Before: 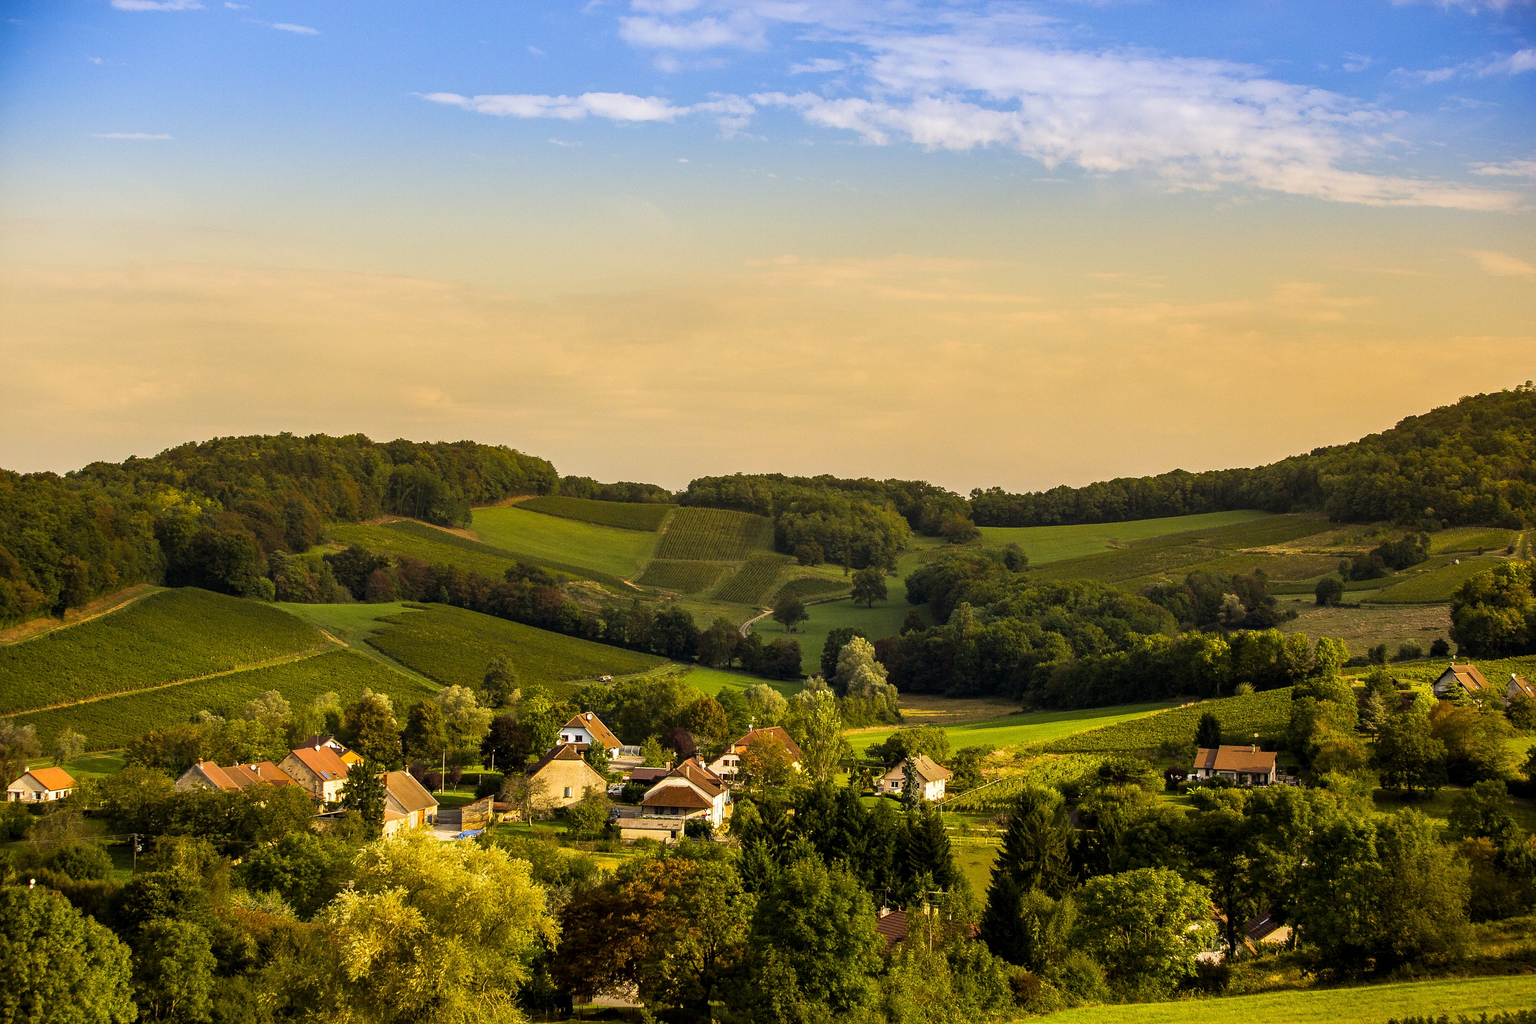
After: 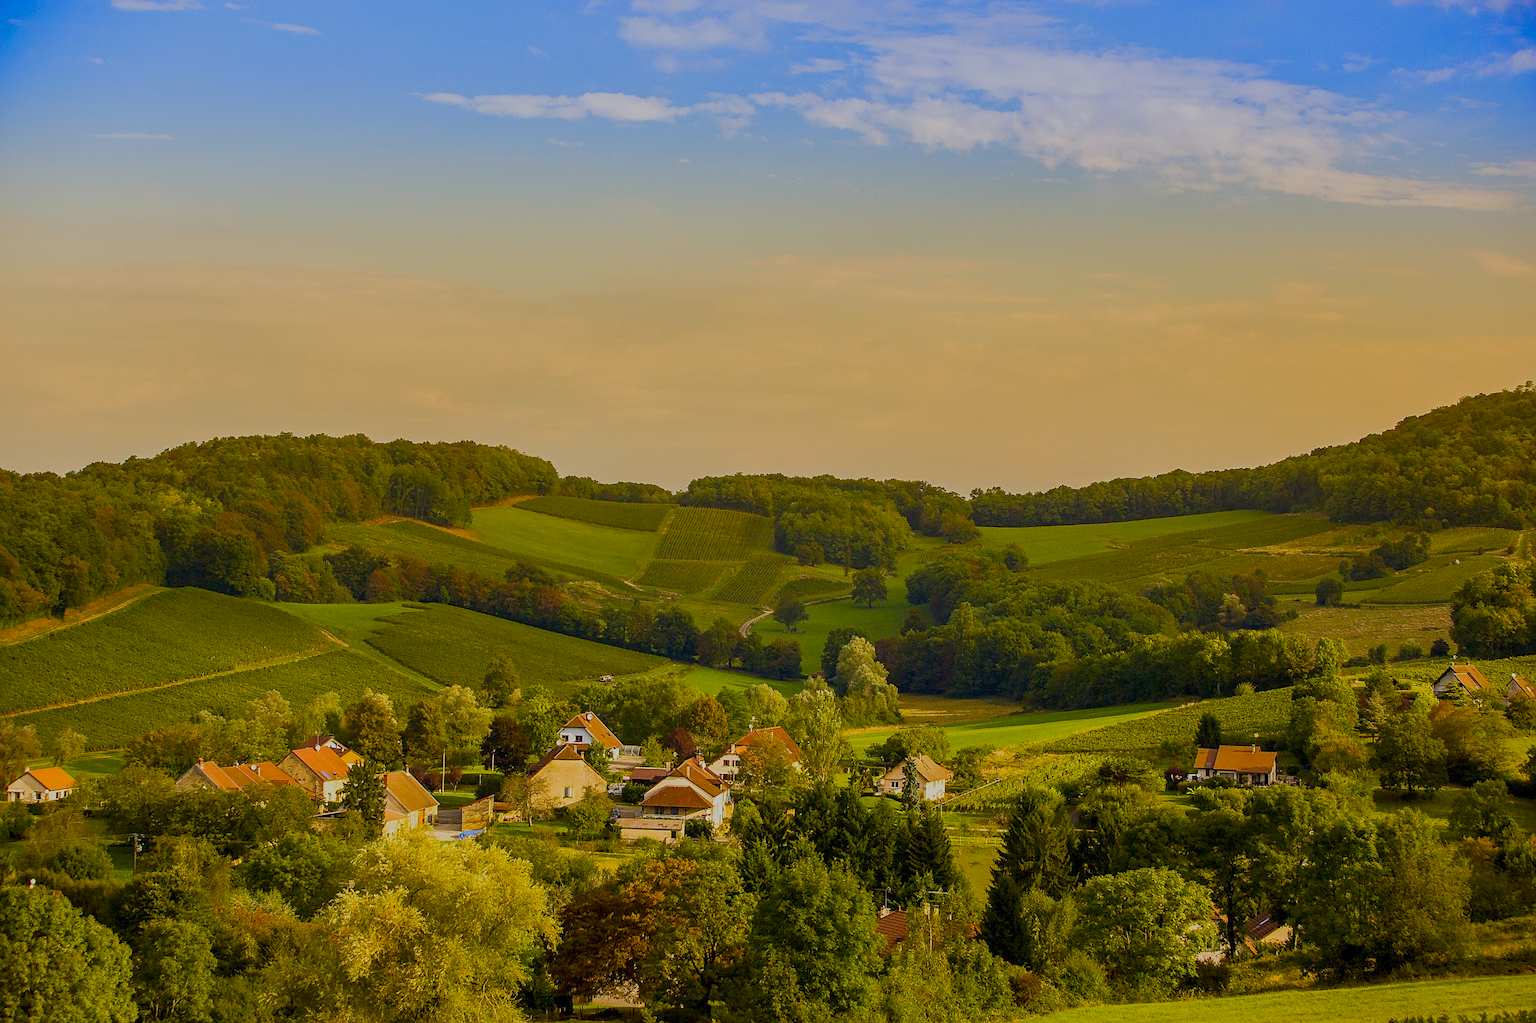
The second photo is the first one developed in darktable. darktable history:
color balance rgb: perceptual saturation grading › global saturation 27.217%, perceptual saturation grading › highlights -28.629%, perceptual saturation grading › mid-tones 15.146%, perceptual saturation grading › shadows 33.817%, contrast -29.846%
shadows and highlights: shadows -20.21, white point adjustment -1.94, highlights -35.05
sharpen: radius 1.547, amount 0.365, threshold 1.41
